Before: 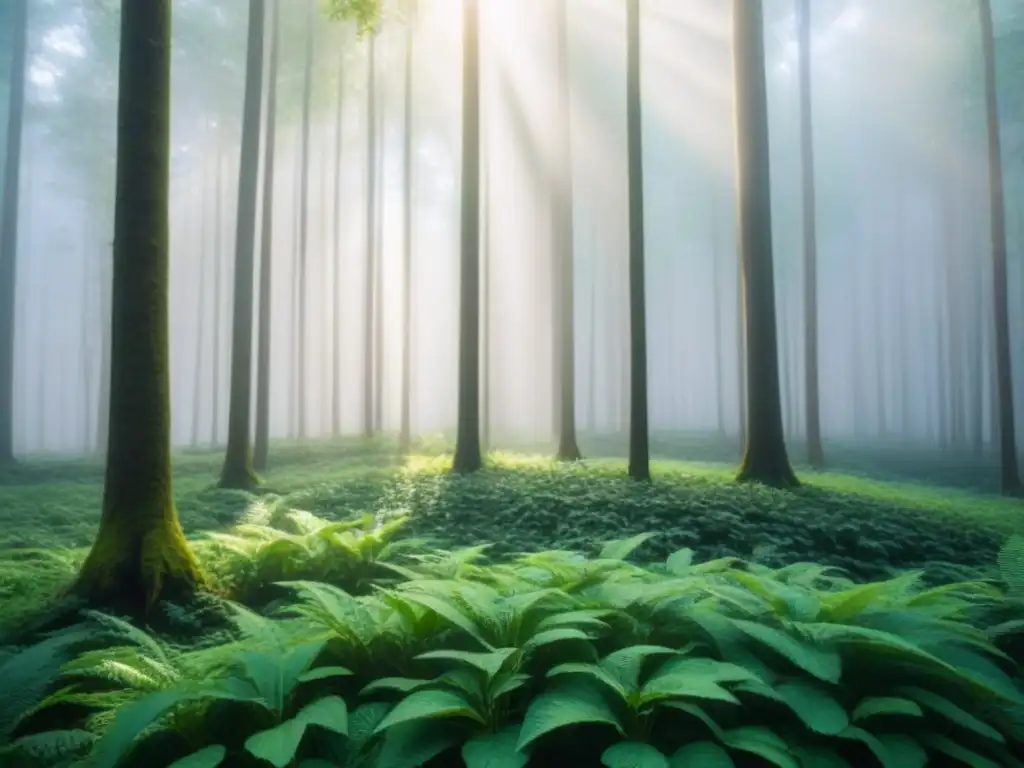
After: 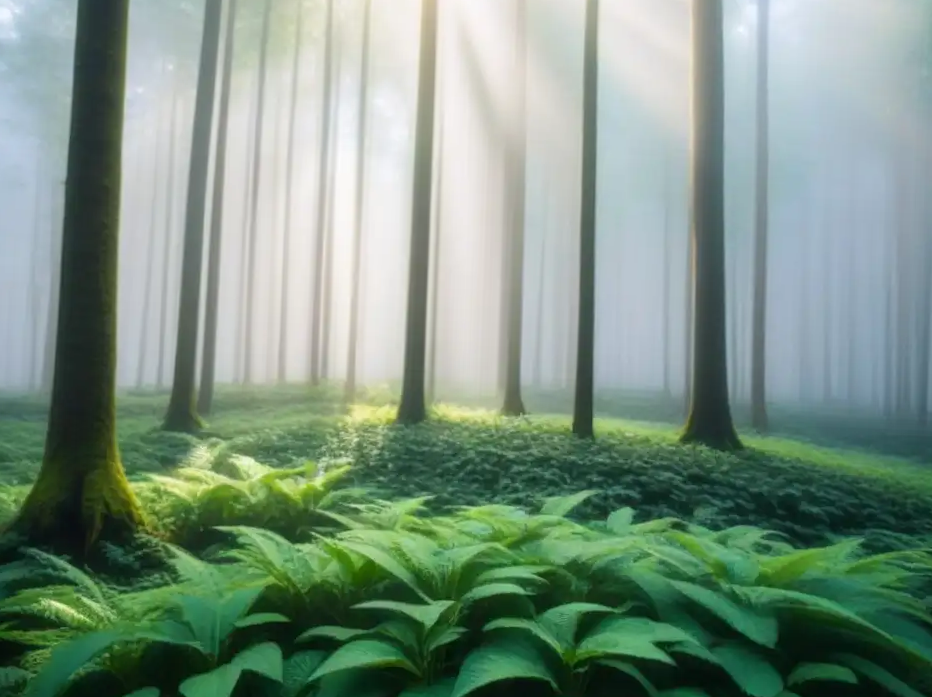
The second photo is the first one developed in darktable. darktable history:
crop and rotate: angle -2.04°, left 3.127%, top 4.122%, right 1.52%, bottom 0.755%
